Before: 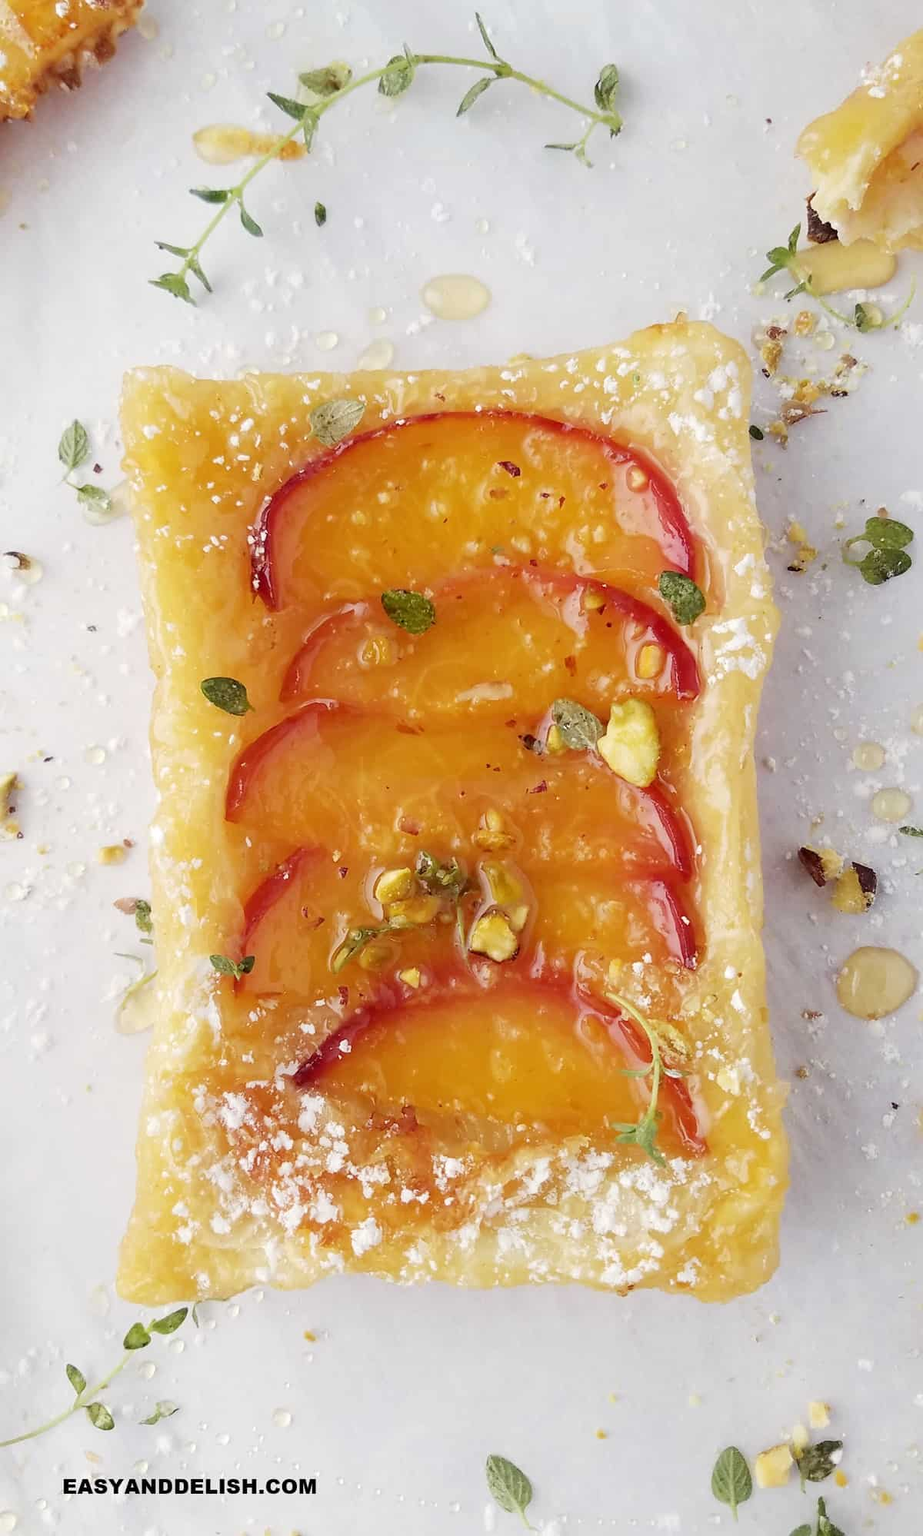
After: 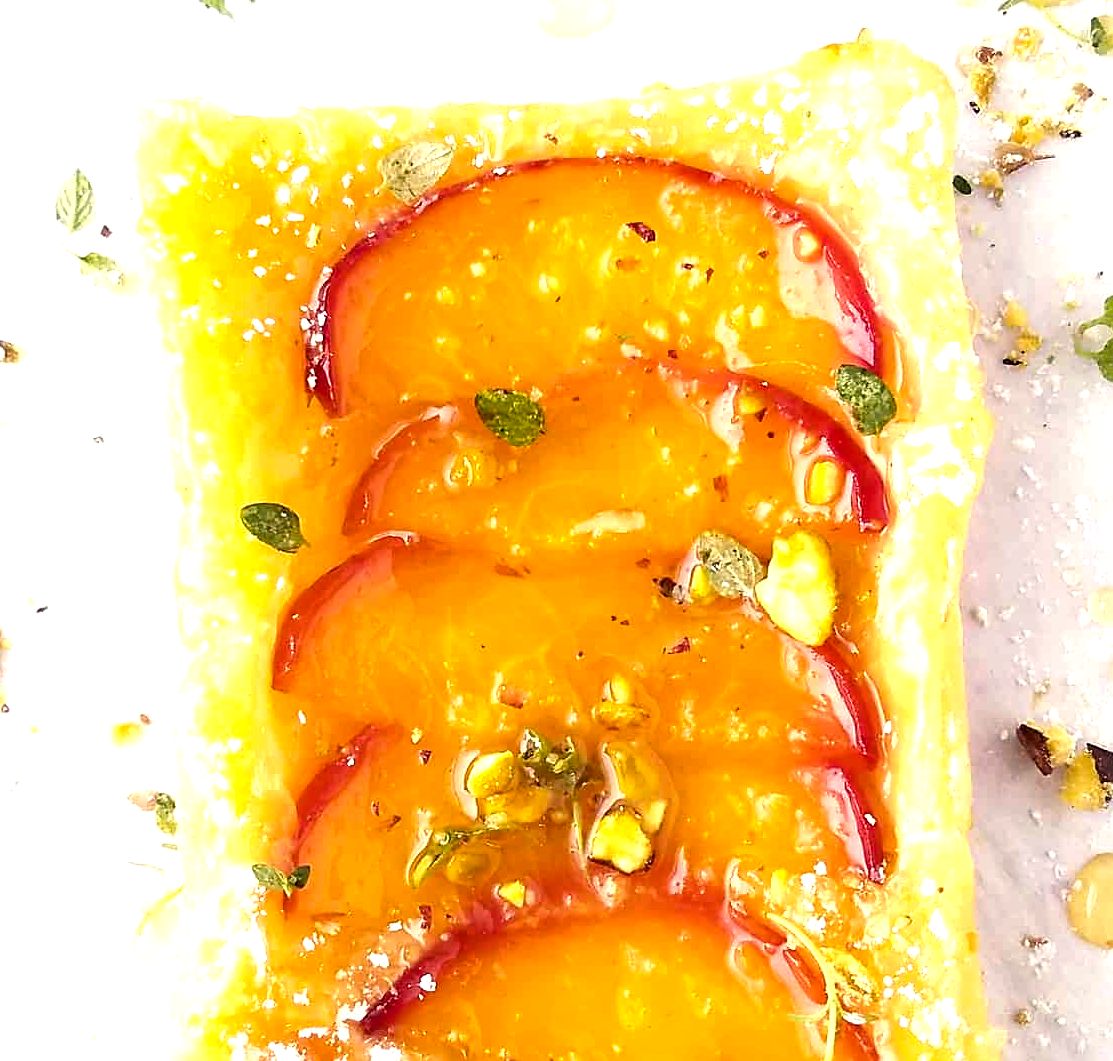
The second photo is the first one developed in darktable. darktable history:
sharpen: on, module defaults
crop: left 1.771%, top 18.944%, right 5.423%, bottom 27.93%
levels: levels [0, 0.492, 0.984]
color balance rgb: shadows lift › luminance -7.736%, shadows lift › chroma 2.37%, shadows lift › hue 162.9°, highlights gain › chroma 2.246%, highlights gain › hue 74.71°, perceptual saturation grading › global saturation 0%, perceptual brilliance grading › global brilliance 30.68%, global vibrance 20%
